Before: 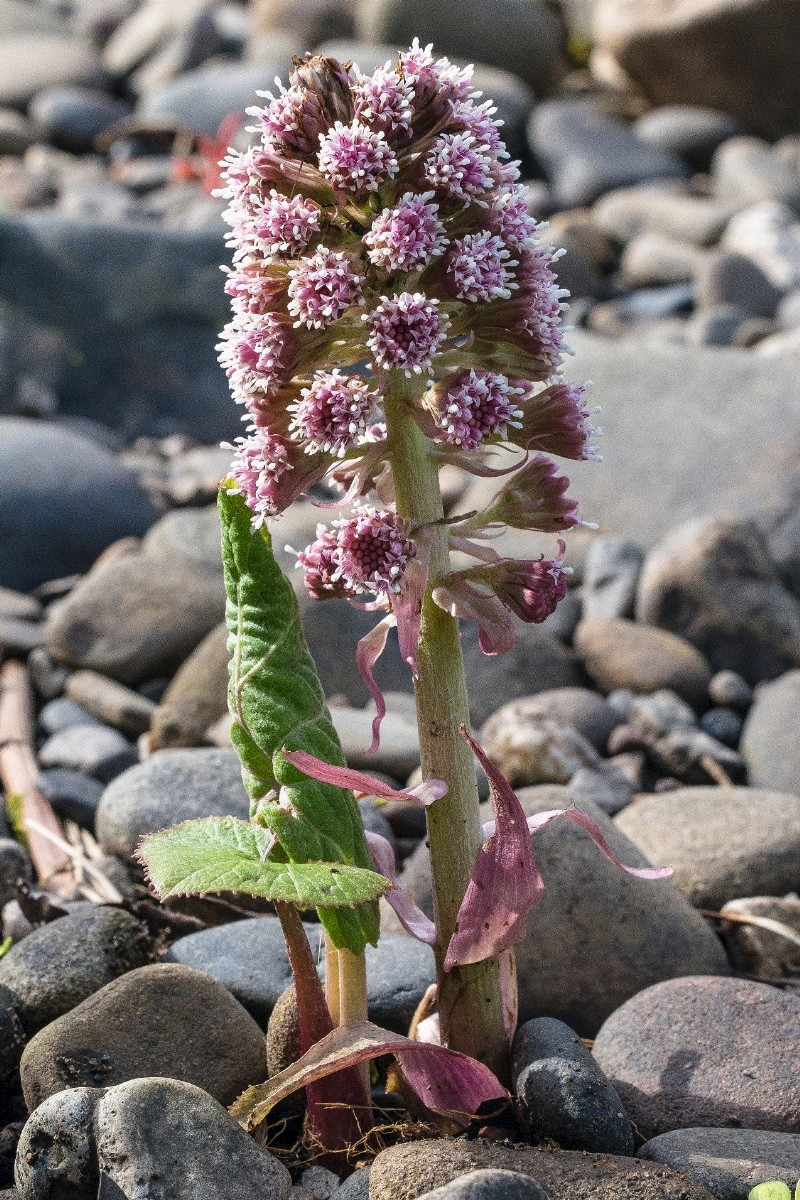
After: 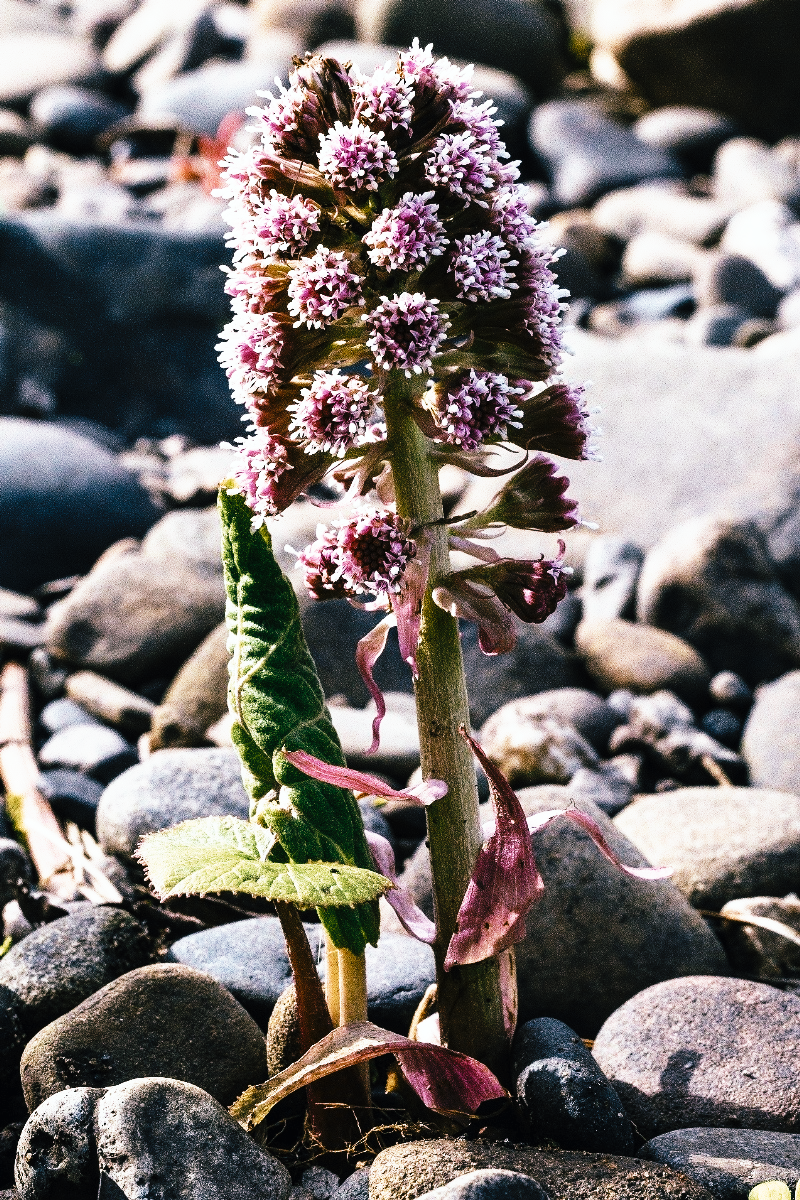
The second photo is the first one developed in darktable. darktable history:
tone curve: curves: ch0 [(0, 0) (0.003, 0.003) (0.011, 0.006) (0.025, 0.01) (0.044, 0.015) (0.069, 0.02) (0.1, 0.027) (0.136, 0.036) (0.177, 0.05) (0.224, 0.07) (0.277, 0.12) (0.335, 0.208) (0.399, 0.334) (0.468, 0.473) (0.543, 0.636) (0.623, 0.795) (0.709, 0.907) (0.801, 0.97) (0.898, 0.989) (1, 1)], preserve colors none
color look up table: target L [83.43, 93.94, 70.31, 53.95, 64.65, 63.52, 64.66, 69.5, 47.44, 39.23, 38.37, 30.21, 21.08, 4.522, 200.02, 82.64, 68.54, 59.7, 52.48, 49.49, 41.58, 37.49, 35.54, 31.47, 31.43, 15.68, 84.35, 69.21, 69.55, 54.91, 41.43, 50.13, 45.9, 41.59, 36, 32.7, 33.41, 34.55, 27.67, 27.36, 30.19, 6.124, 93.48, 54.73, 77.14, 73.08, 50.42, 49.34, 34.94], target a [-0.604, -7.218, -1.818, -16.18, 1.68, -23.55, -14.96, -4.564, -23.69, -11.26, -7.519, -16.54, -23.69, -1.004, 0, 3.375, 4.995, 11.75, 5.916, 19.69, 34.11, 26.91, 1.91, 17.41, 17.89, -0.706, 7.163, 16.6, 17.97, -8.412, 34.49, 31.18, 40.47, 27.74, 30.66, 26.96, -0.127, -1.895, 22.75, -4.21, -0.198, 3.697, -22.73, -14.66, -10.38, -16.22, -11.8, -12.6, -4.636], target b [16.43, 17.82, 38.82, -6.848, 40.02, -11.36, 20.35, 22.74, 22.15, -4.145, 9.084, 8.207, 9.483, -3.218, 0, 7.773, 35.18, 12.33, 31.03, 30.8, 3.911, 30.86, 30.34, 33.58, 36.87, 3.923, -3.057, -5.652, -15.72, -22.38, -16.75, -15.67, -26.42, 1.15, -25.47, -5.094, -17.27, -15.73, -23.77, -12.82, -15.33, -13.14, -9.985, -11.52, -15.38, -10.08, -11.47, -9.509, -9.39], num patches 49
